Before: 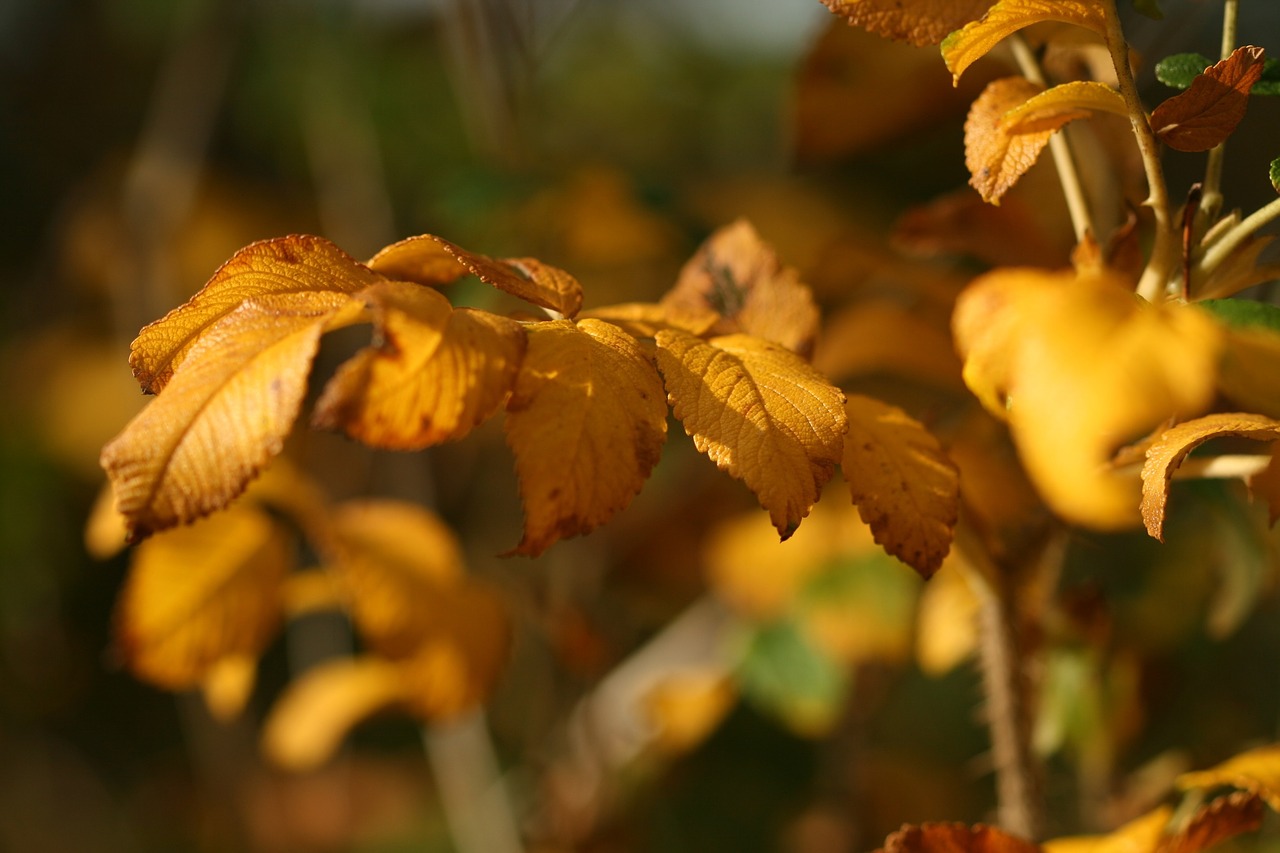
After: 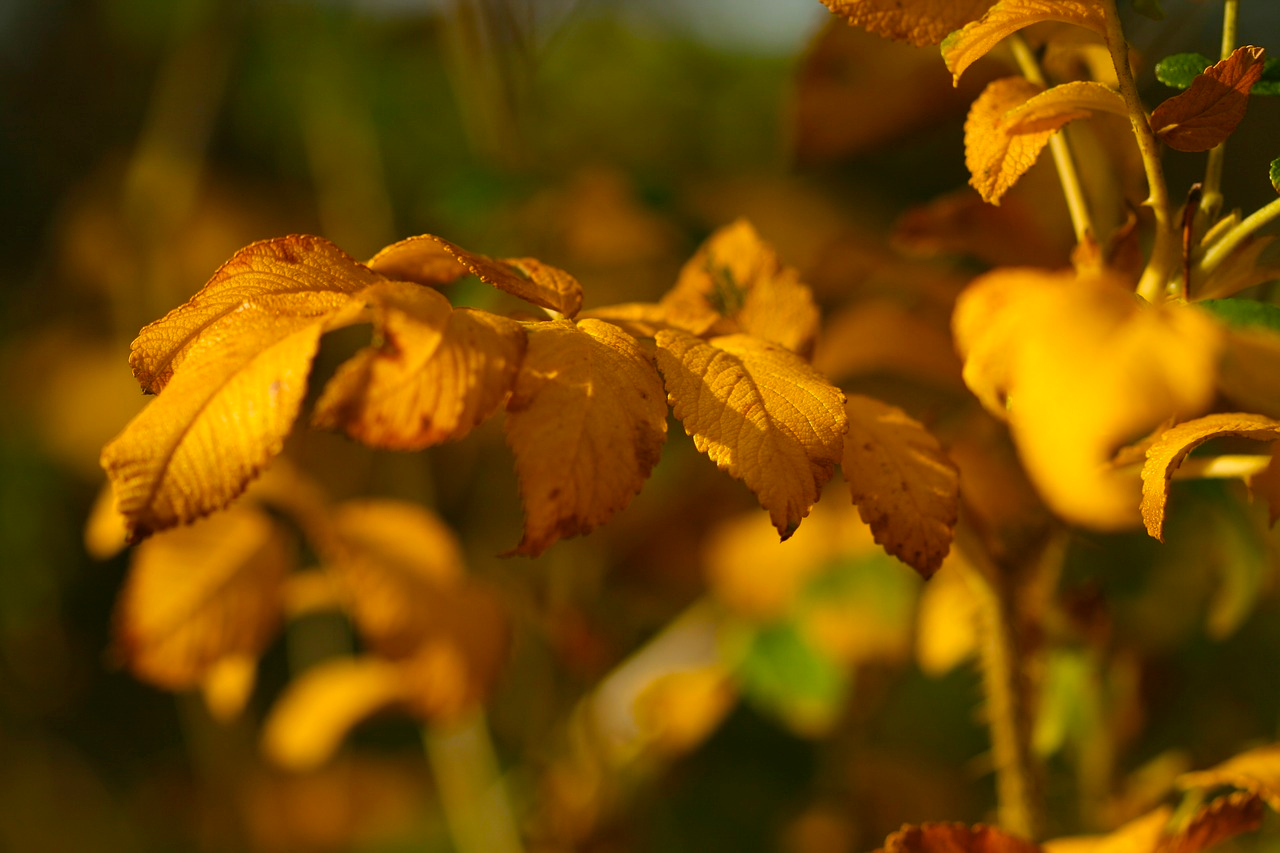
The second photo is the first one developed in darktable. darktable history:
color balance rgb: linear chroma grading › global chroma 15%, perceptual saturation grading › global saturation 30%
shadows and highlights: shadows 25, highlights -25
